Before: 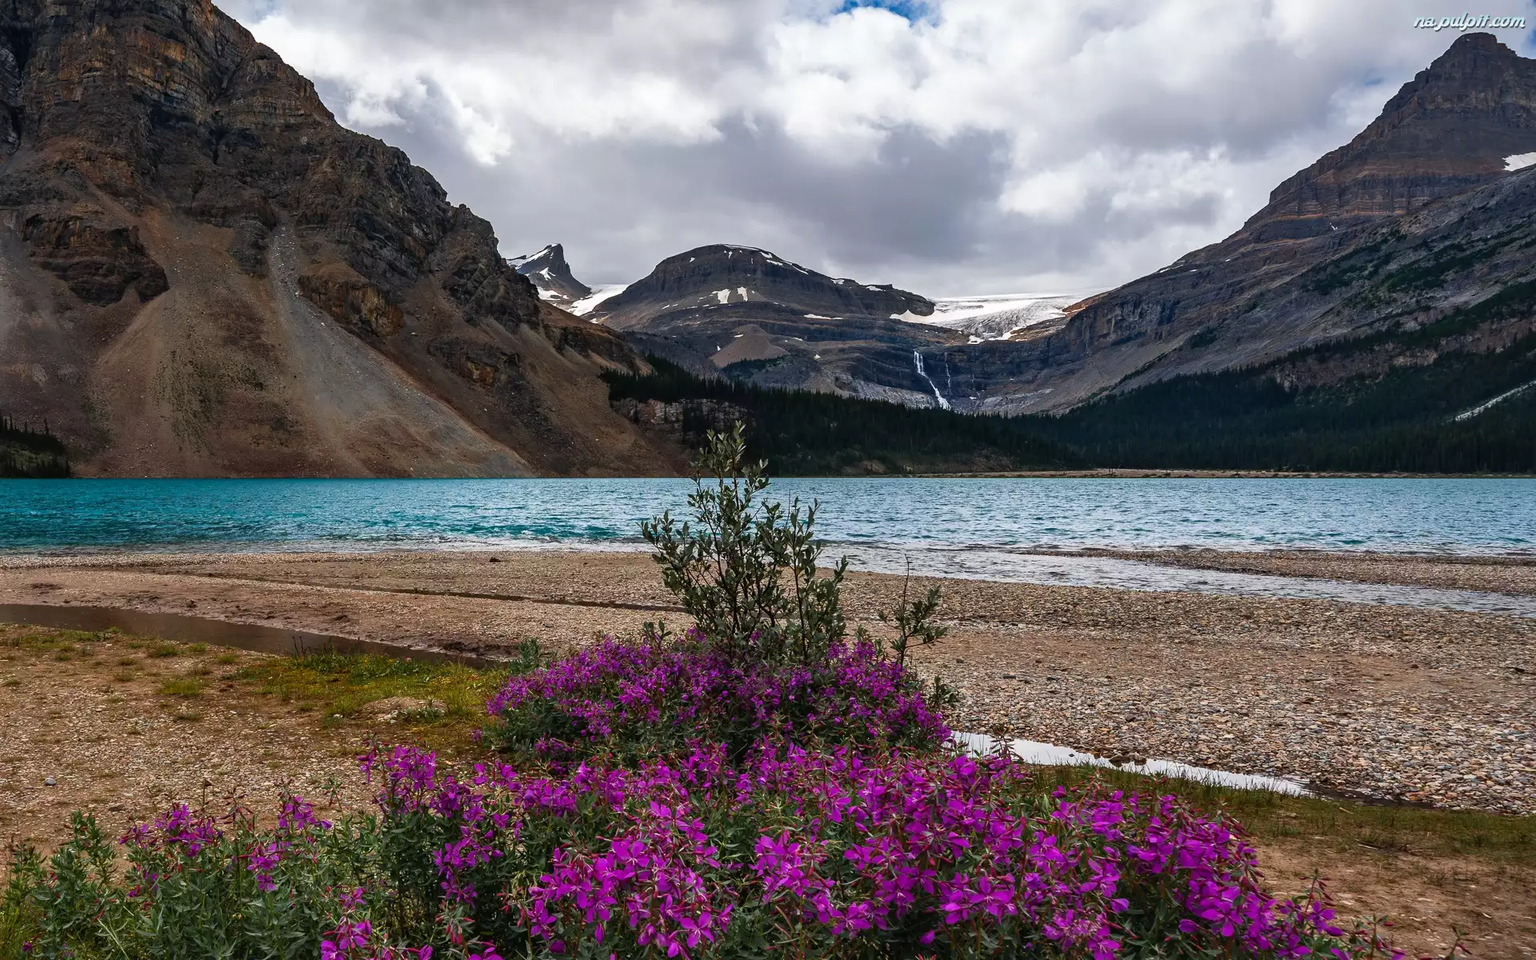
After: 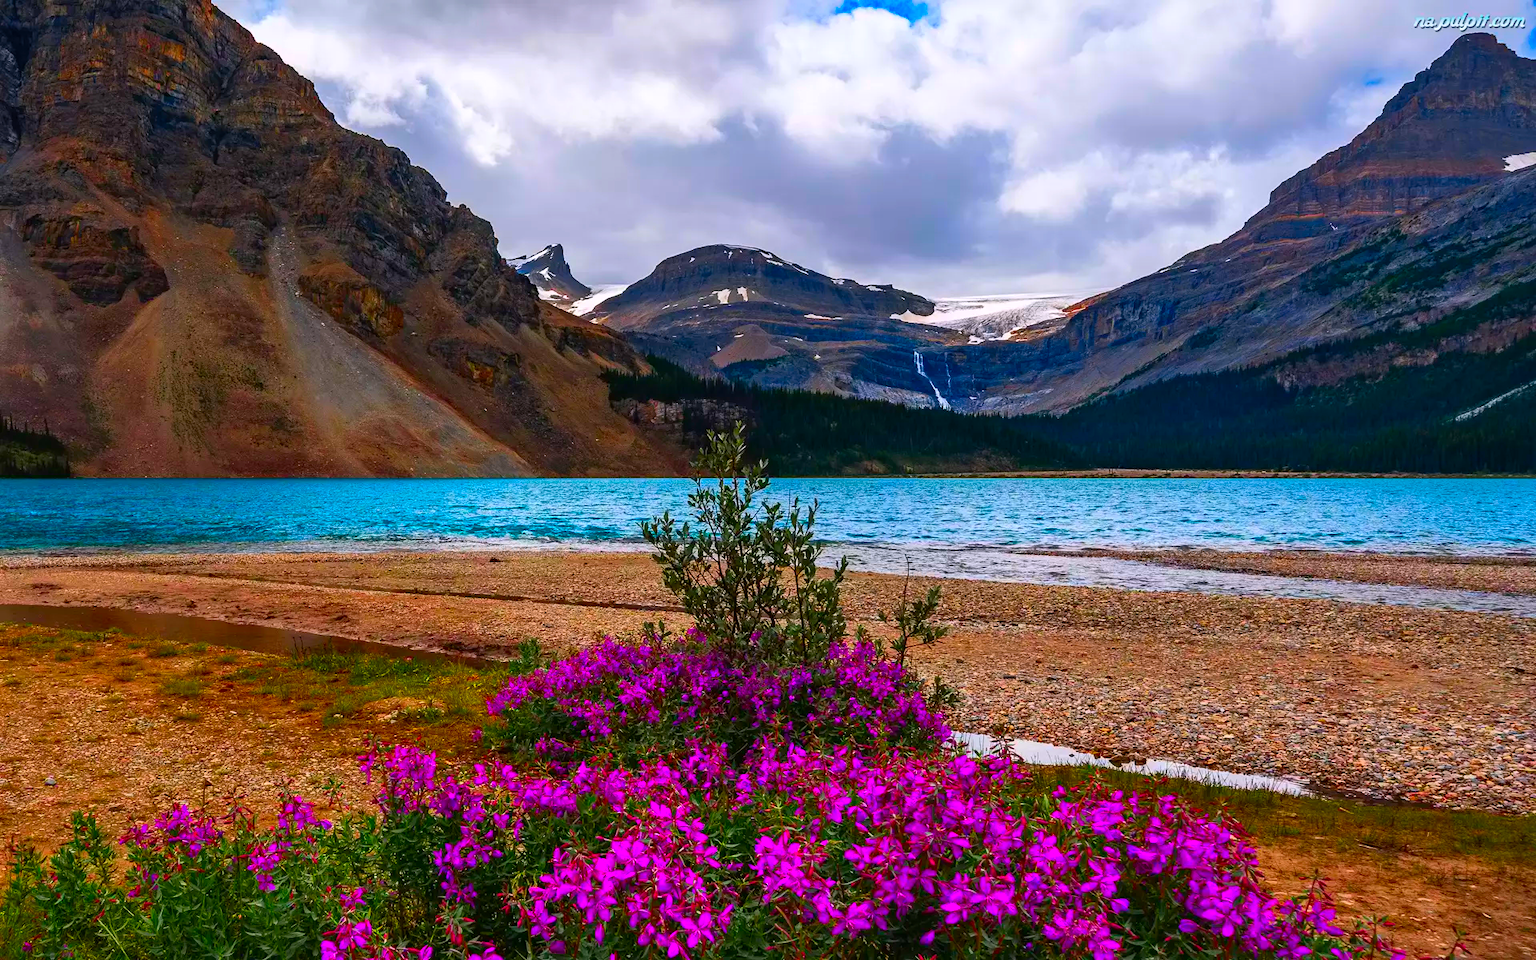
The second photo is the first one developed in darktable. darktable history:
color correction: highlights a* 1.53, highlights b* -1.65, saturation 2.43
